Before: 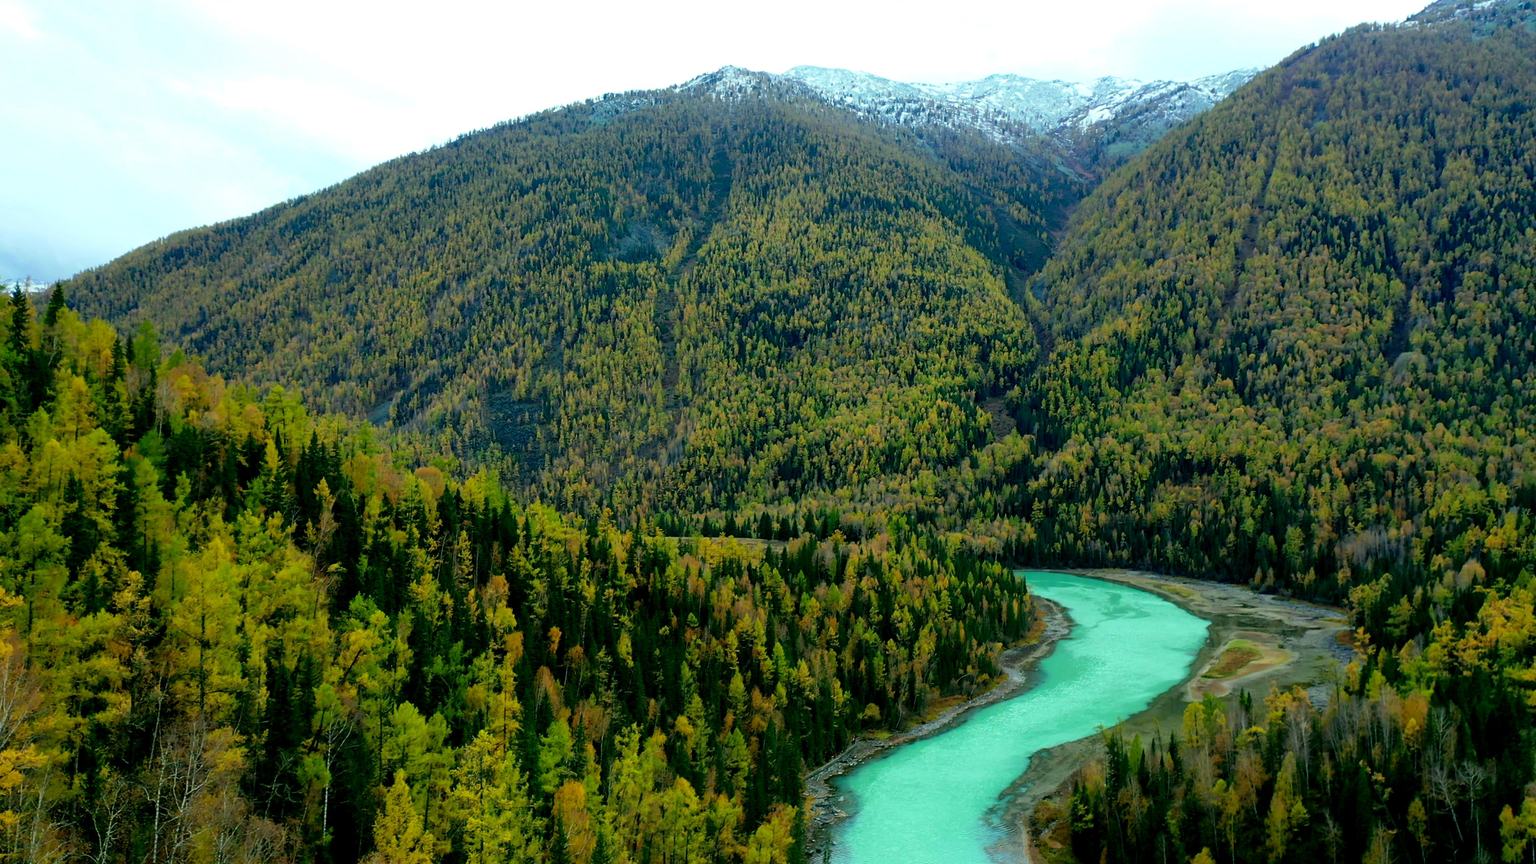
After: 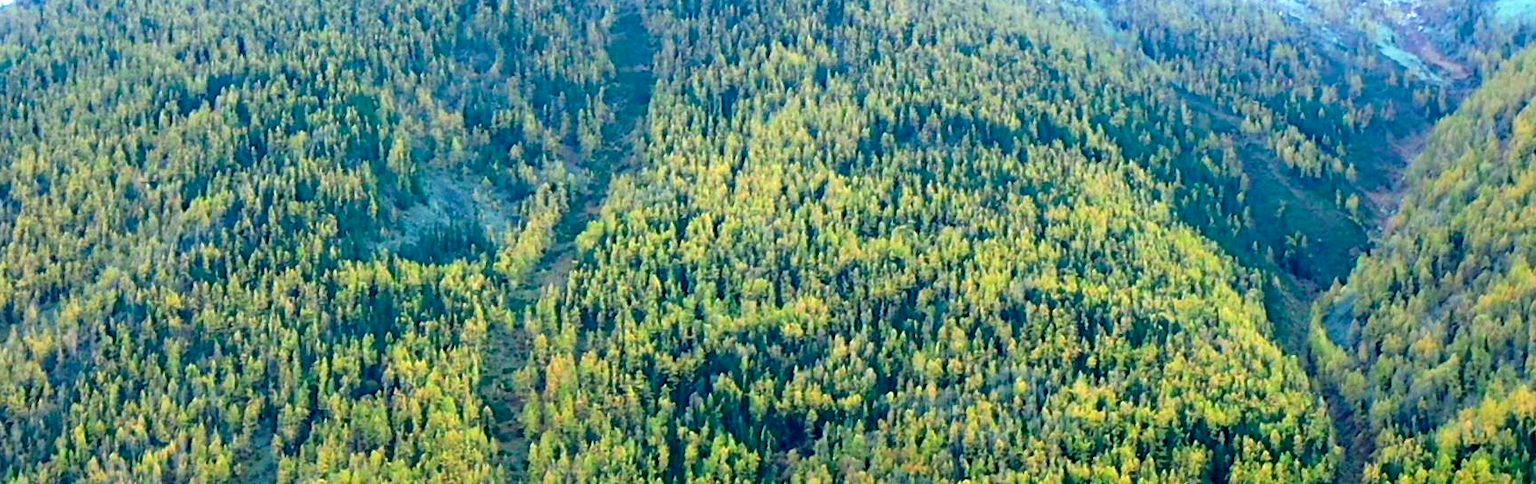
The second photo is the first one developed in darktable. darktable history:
exposure: black level correction 0.001, exposure 1.398 EV, compensate exposure bias true, compensate highlight preservation false
crop: left 28.64%, top 16.832%, right 26.637%, bottom 58.055%
shadows and highlights: shadows -70, highlights 35, soften with gaussian
haze removal: compatibility mode true, adaptive false
rotate and perspective: crop left 0, crop top 0
